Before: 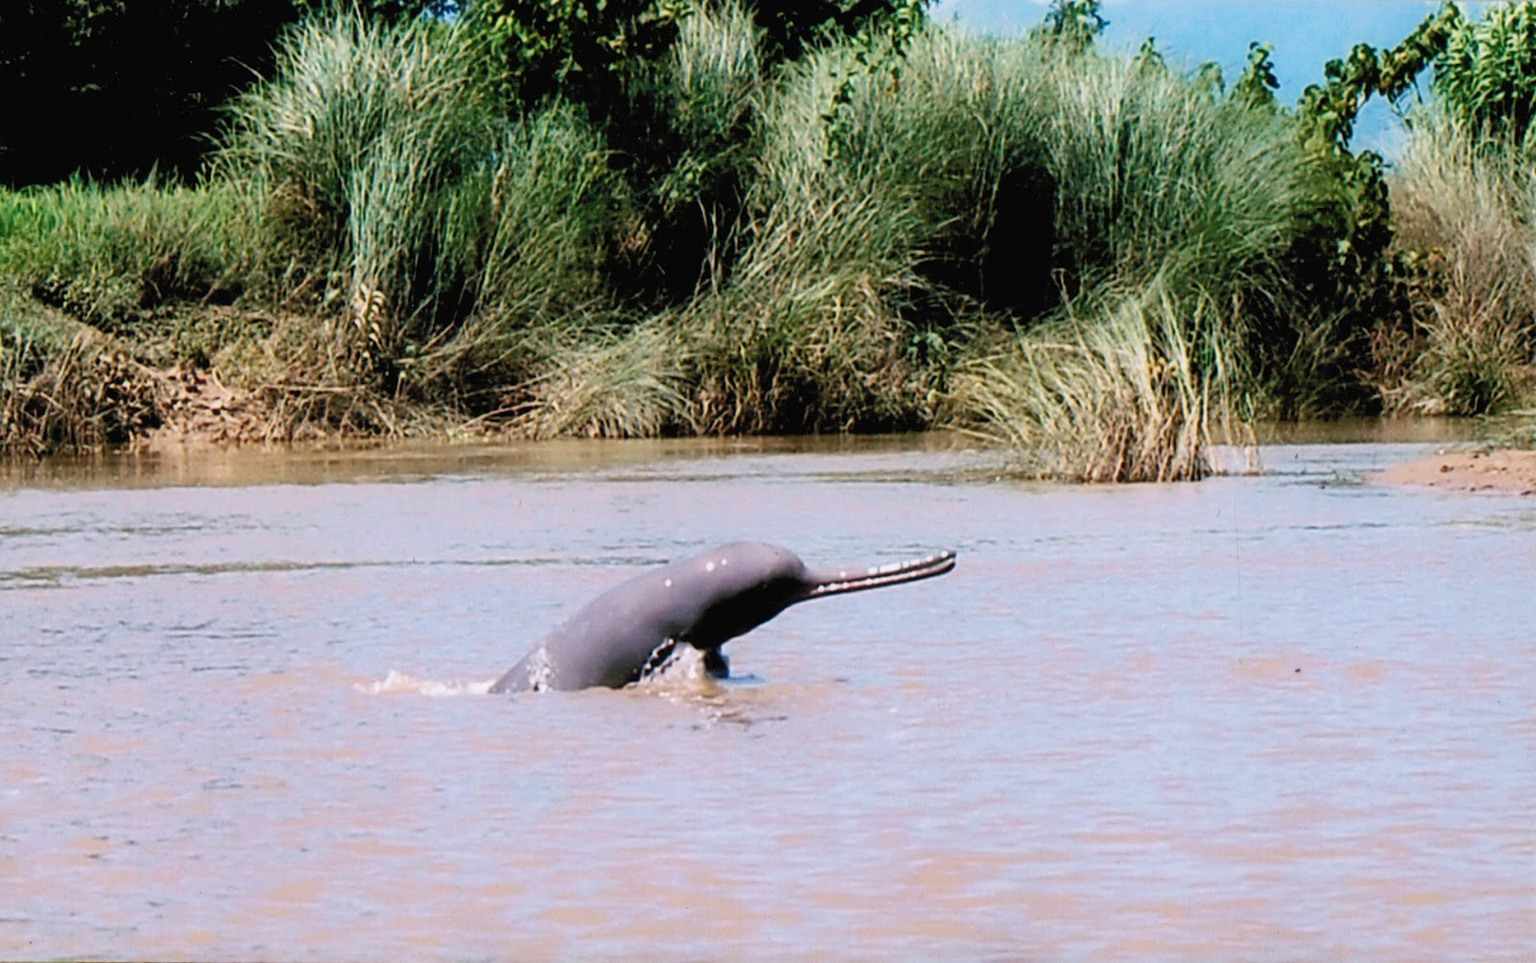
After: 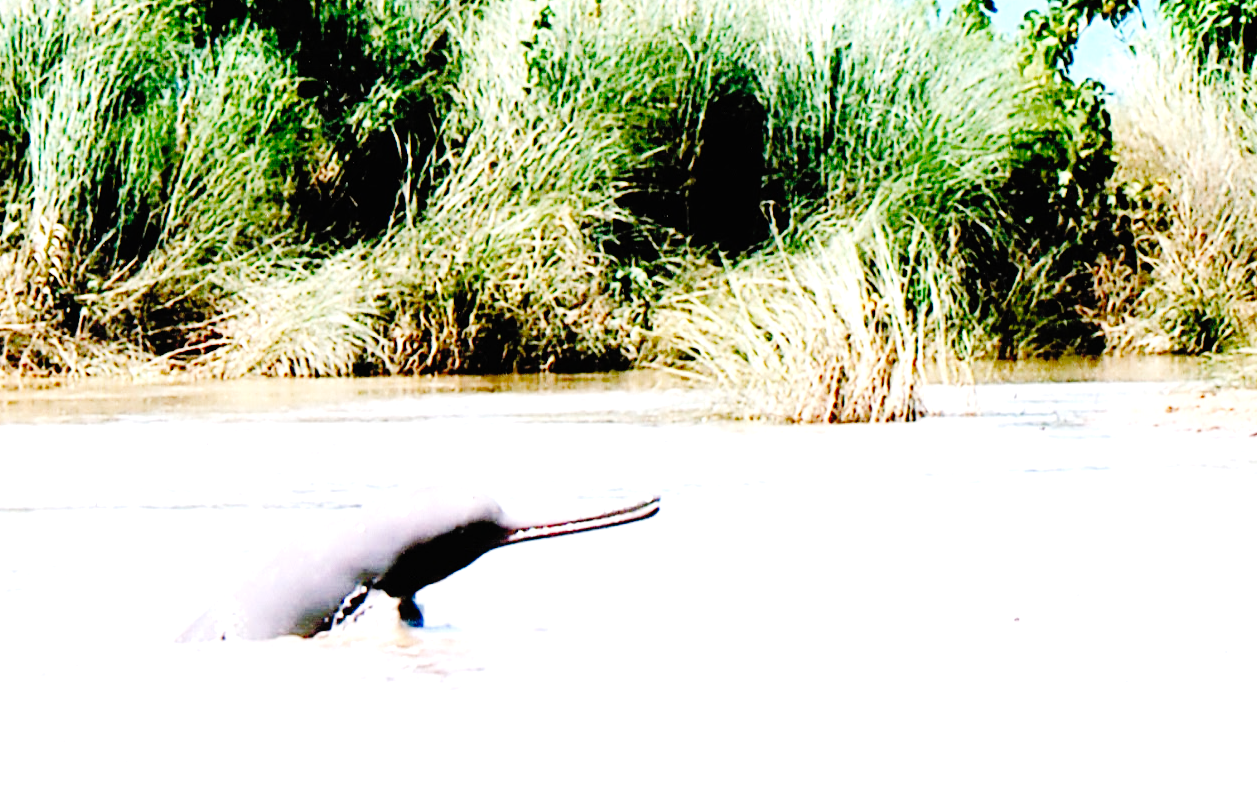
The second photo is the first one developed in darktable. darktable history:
crop and rotate: left 20.982%, top 7.96%, right 0.437%, bottom 13.393%
shadows and highlights: shadows 43.3, highlights 8.42
exposure: black level correction 0, exposure 1.282 EV, compensate highlight preservation false
base curve: curves: ch0 [(0, 0) (0.036, 0.01) (0.123, 0.254) (0.258, 0.504) (0.507, 0.748) (1, 1)], preserve colors none
